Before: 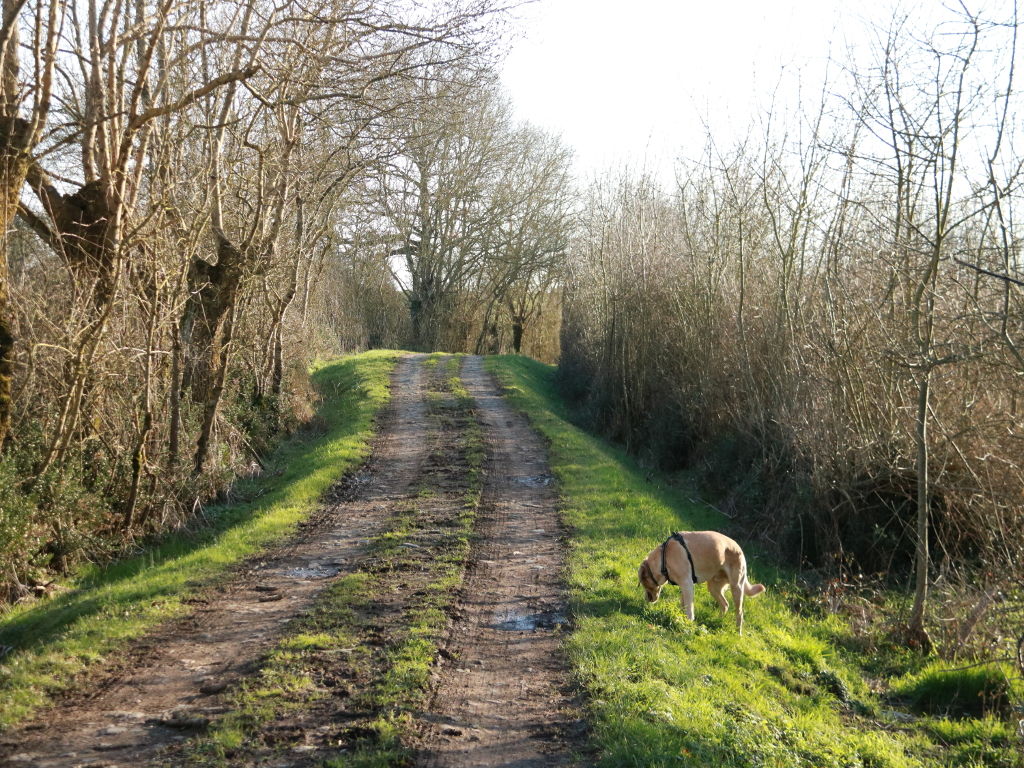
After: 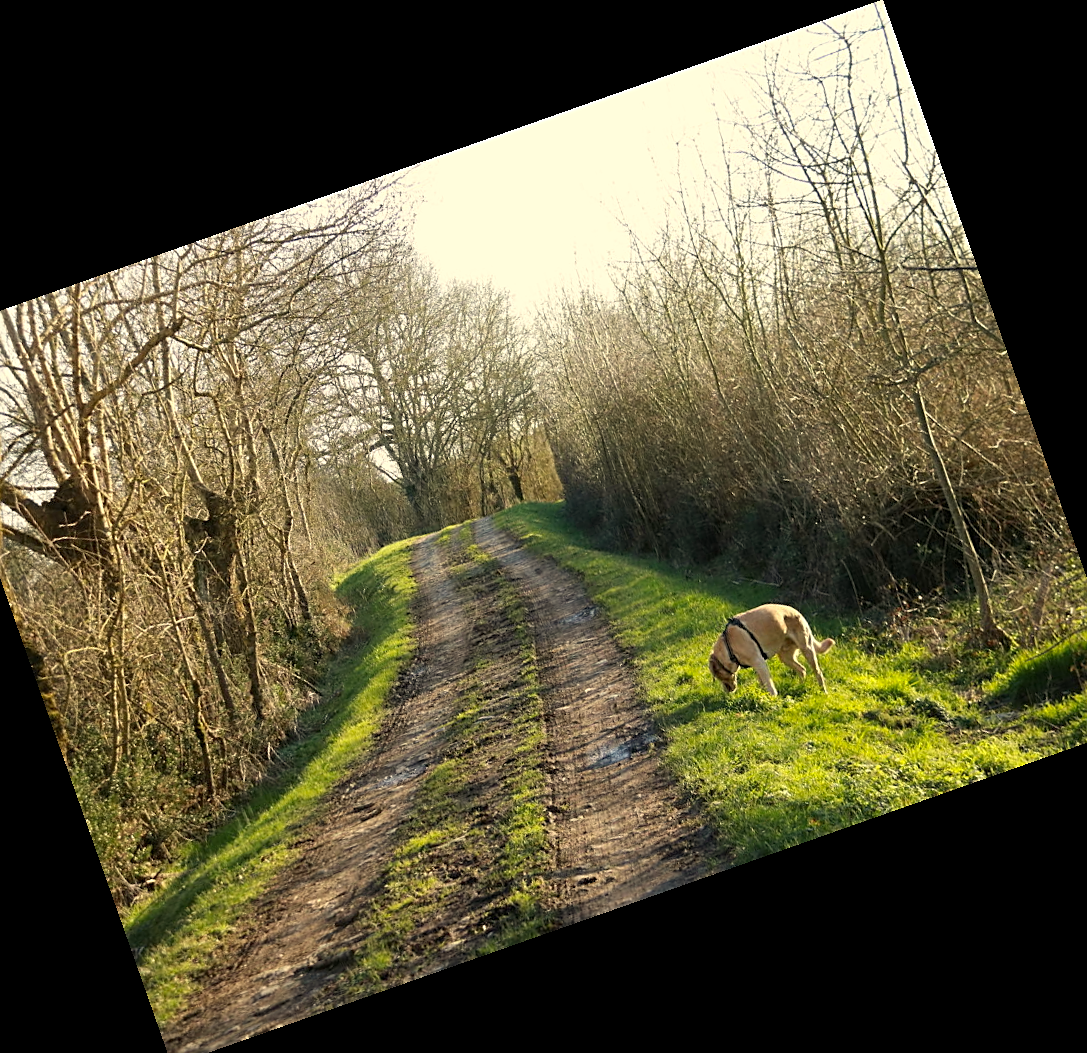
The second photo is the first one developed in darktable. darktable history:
crop and rotate: angle 19.43°, left 6.812%, right 4.125%, bottom 1.087%
color correction: highlights a* 1.39, highlights b* 17.83
sharpen: on, module defaults
